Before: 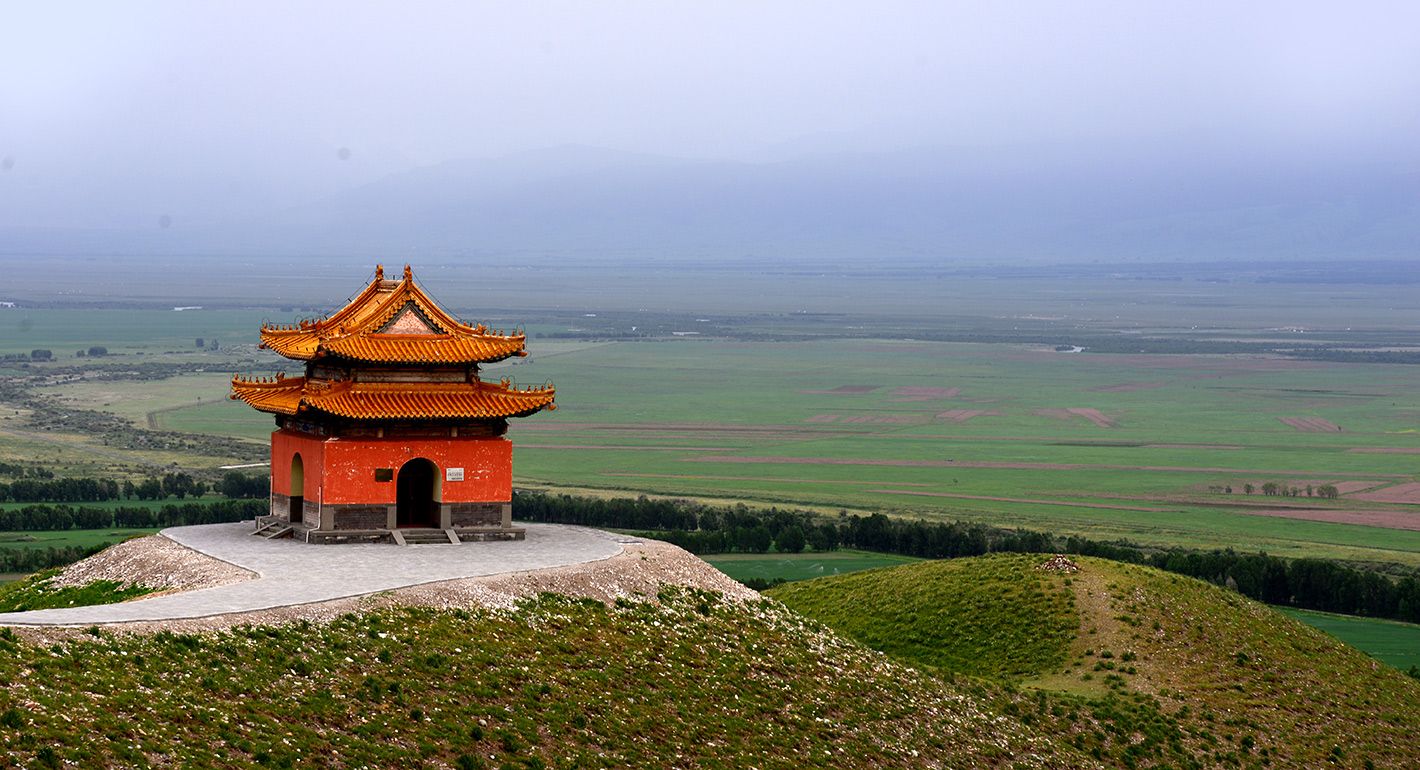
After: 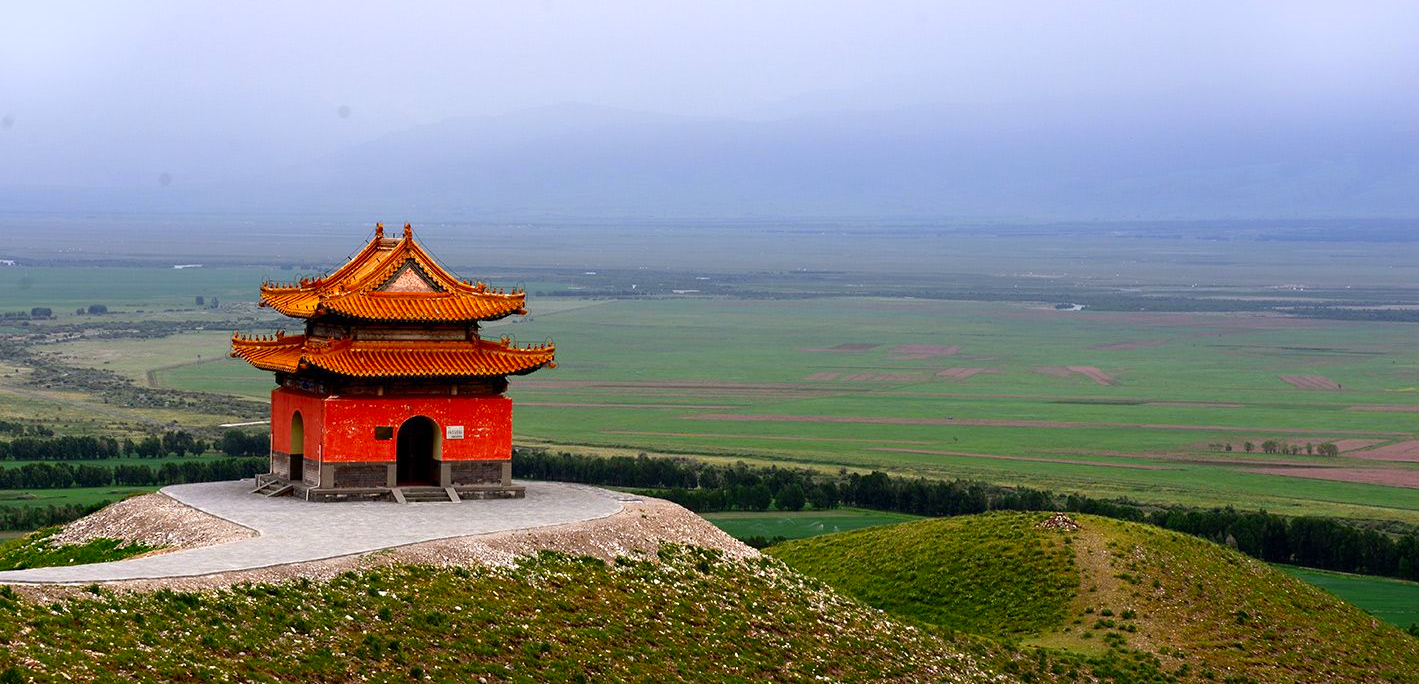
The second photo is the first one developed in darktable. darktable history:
crop and rotate: top 5.472%, bottom 5.633%
contrast brightness saturation: saturation 0.183
